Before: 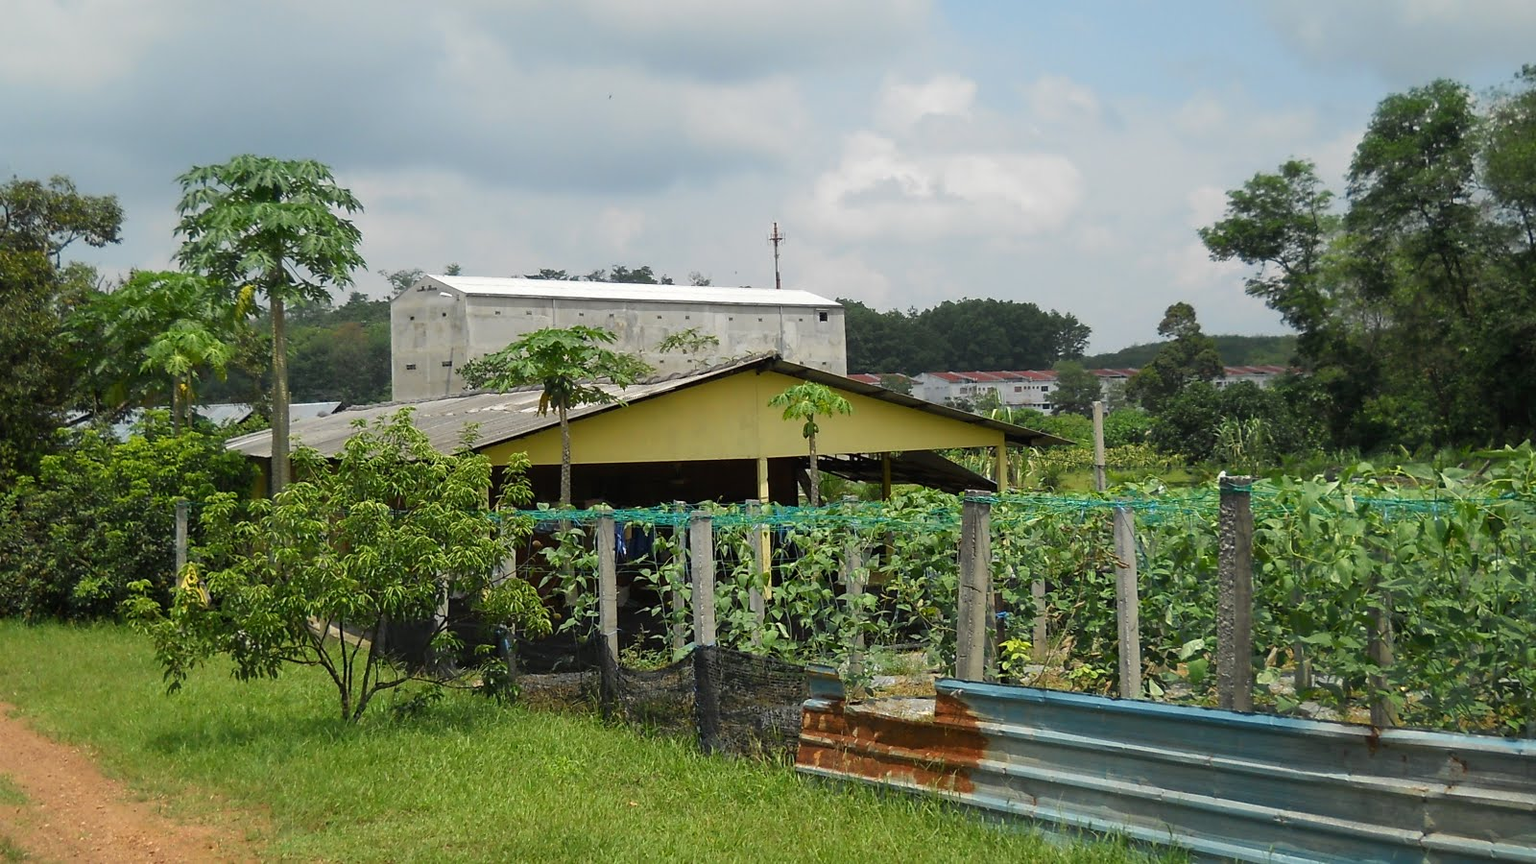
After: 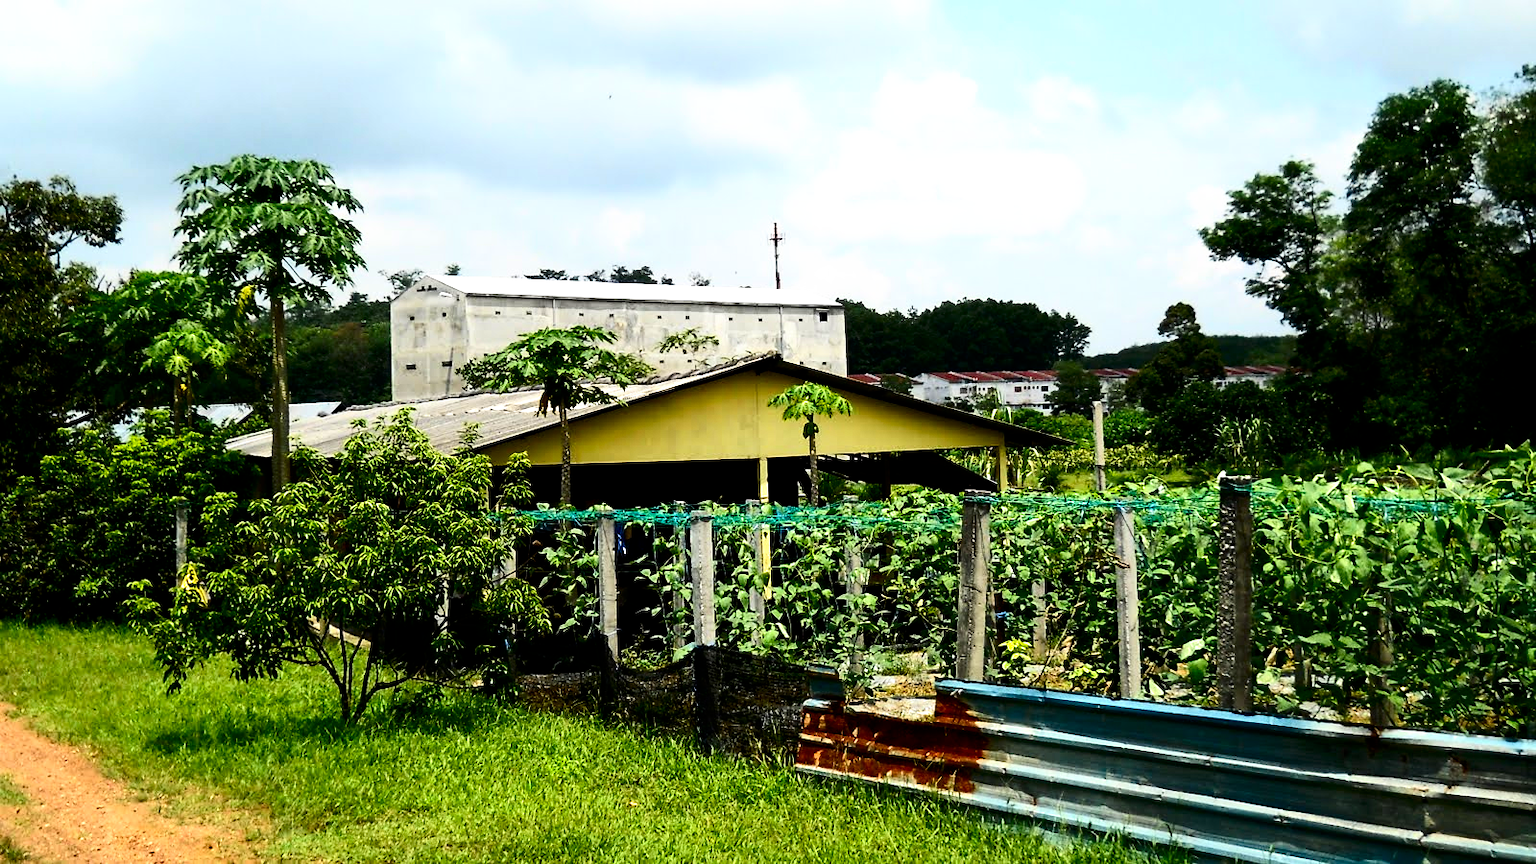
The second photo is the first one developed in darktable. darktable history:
filmic rgb: black relative exposure -8.21 EV, white relative exposure 2.24 EV, hardness 7.14, latitude 86.08%, contrast 1.705, highlights saturation mix -3.55%, shadows ↔ highlights balance -3%, preserve chrominance no, color science v5 (2021), contrast in shadows safe, contrast in highlights safe
contrast brightness saturation: contrast 0.296
